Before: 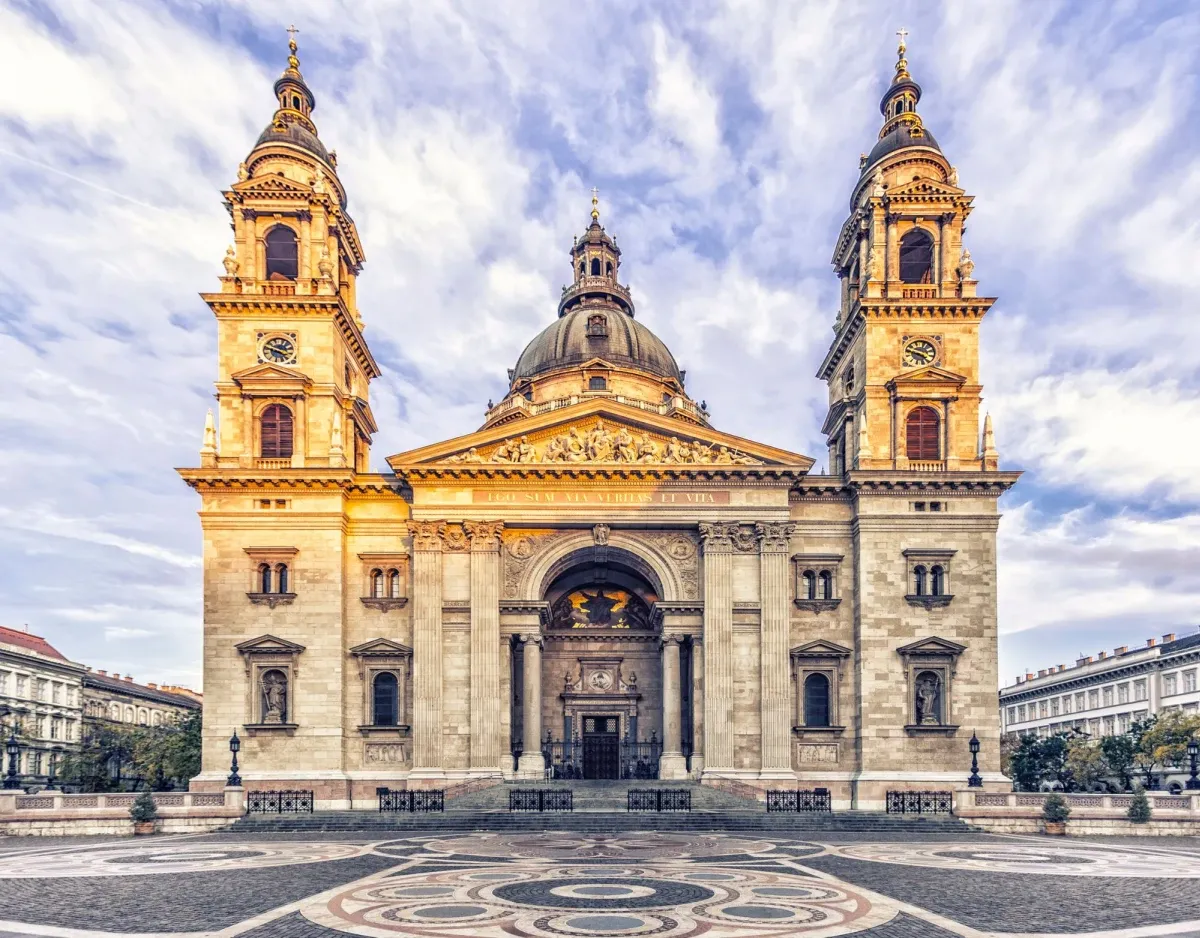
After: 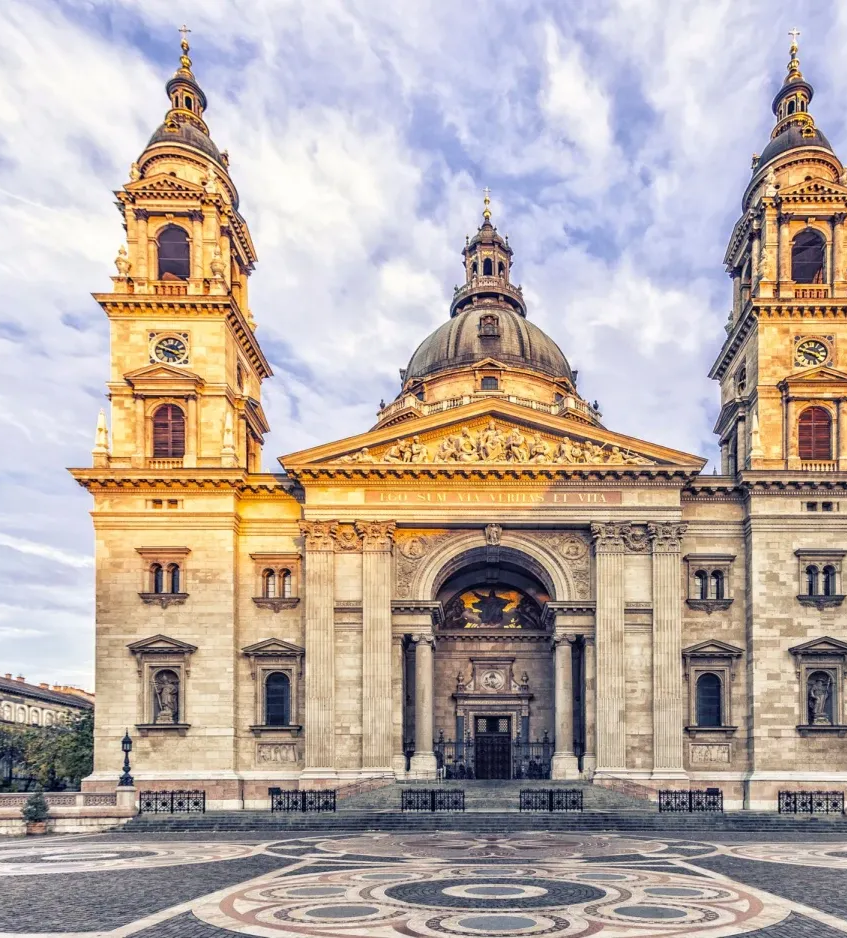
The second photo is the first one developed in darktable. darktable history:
crop and rotate: left 9.007%, right 20.344%
